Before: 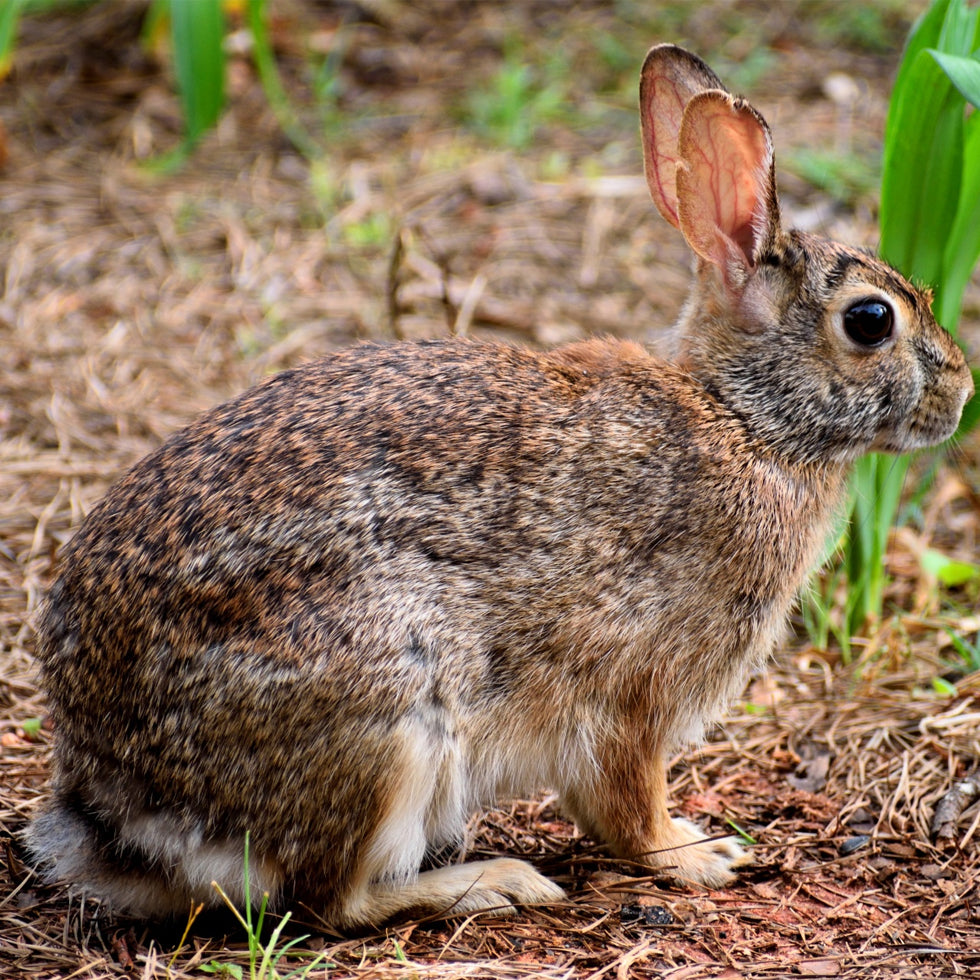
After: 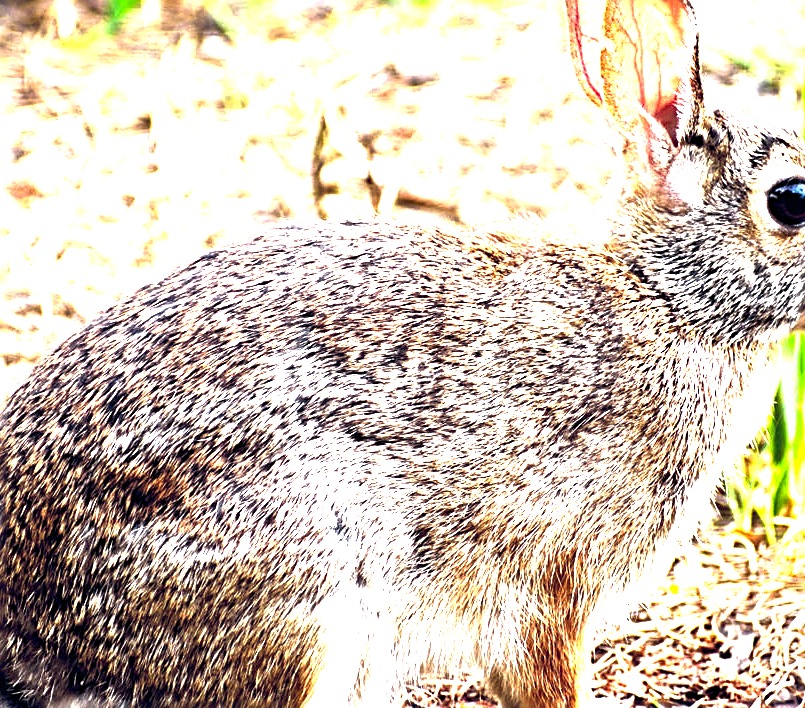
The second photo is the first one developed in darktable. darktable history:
color balance rgb: global offset › chroma 0.064%, global offset › hue 253.61°, perceptual saturation grading › global saturation 0.013%, perceptual brilliance grading › global brilliance 34.543%, perceptual brilliance grading › highlights 50.378%, perceptual brilliance grading › mid-tones 59.102%, perceptual brilliance grading › shadows 34.92%, global vibrance -23.614%
crop: left 7.8%, top 12.258%, right 9.956%, bottom 15.483%
sharpen: radius 2.793, amount 0.729
